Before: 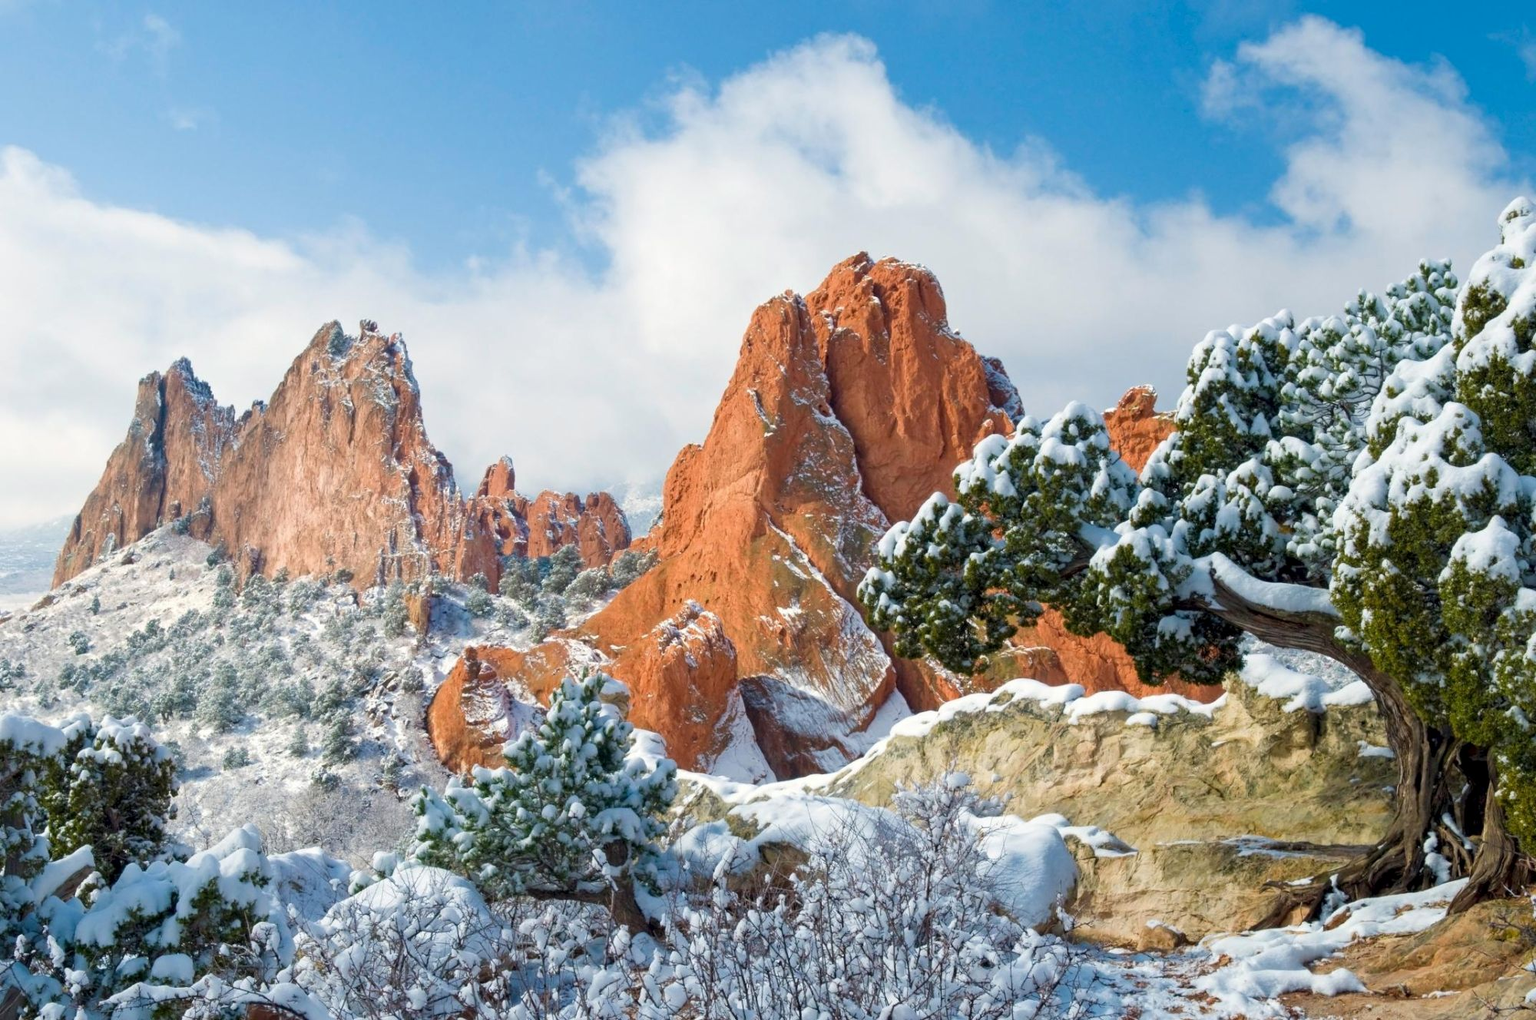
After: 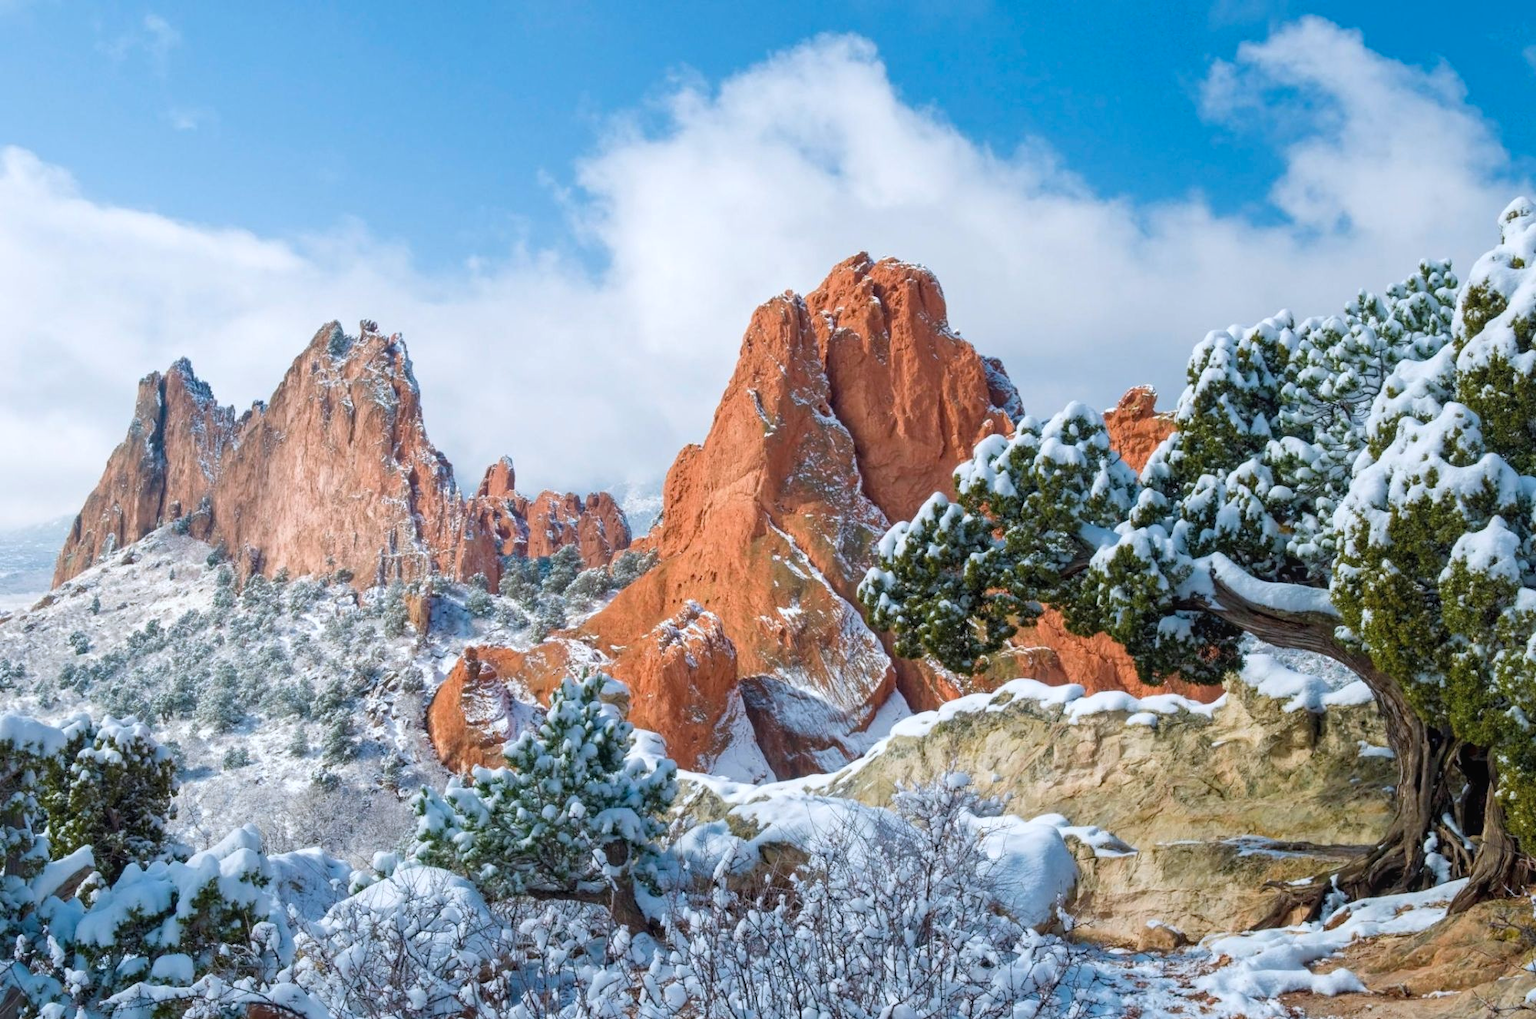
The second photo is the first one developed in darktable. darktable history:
local contrast: detail 109%
color correction: highlights a* -0.684, highlights b* -8.88
